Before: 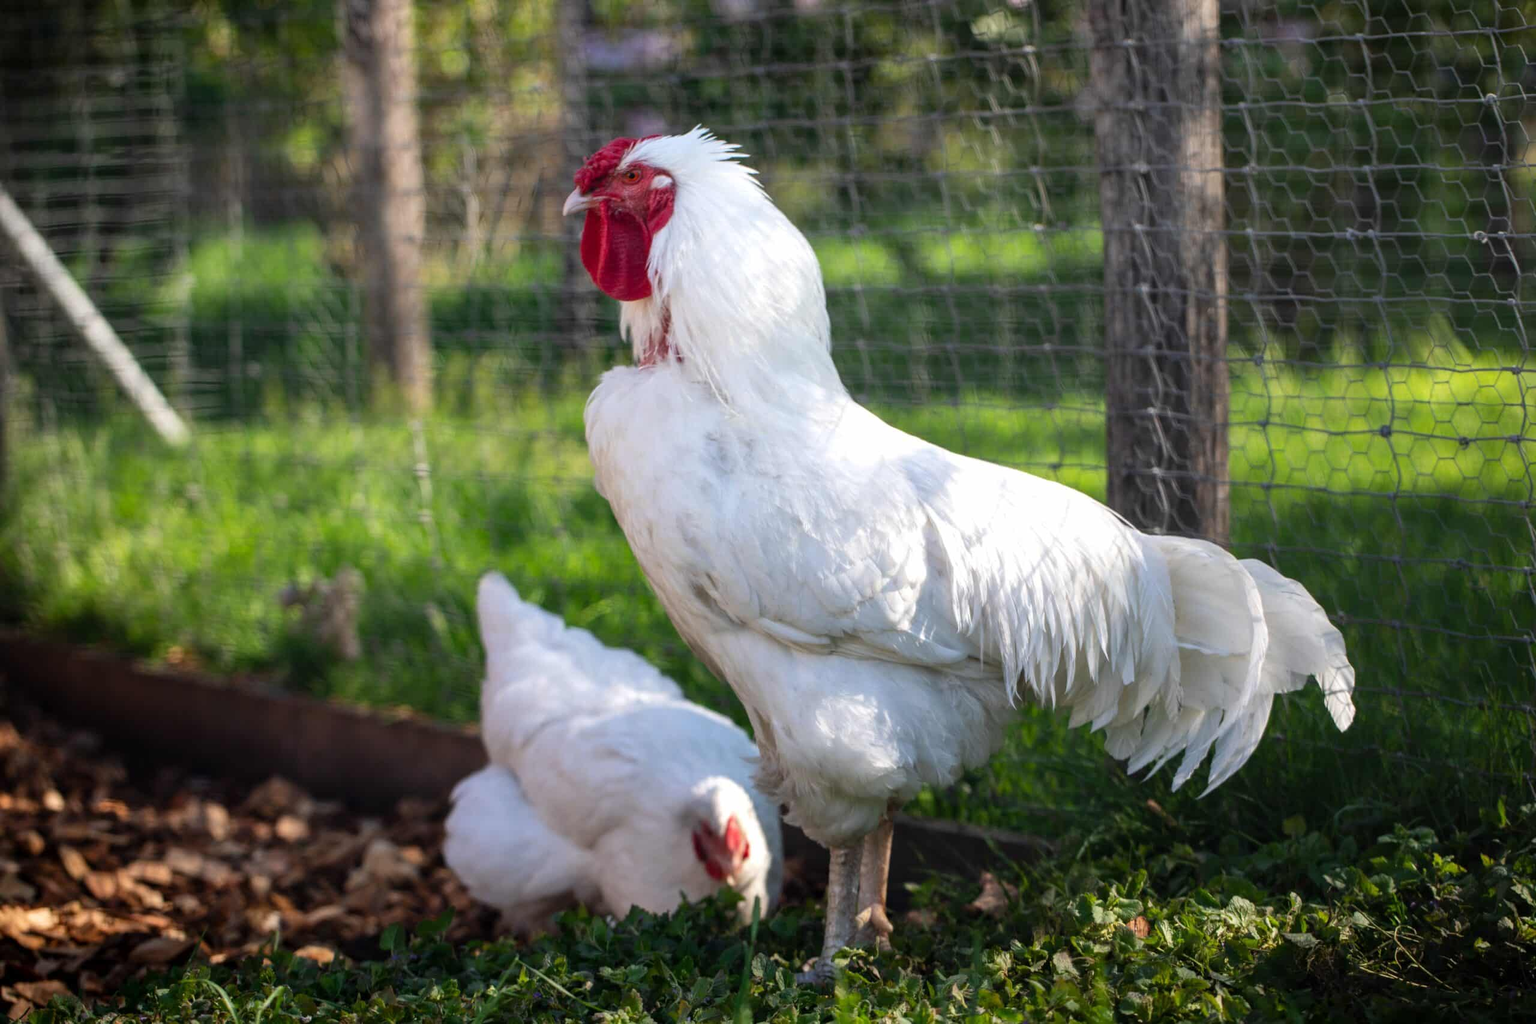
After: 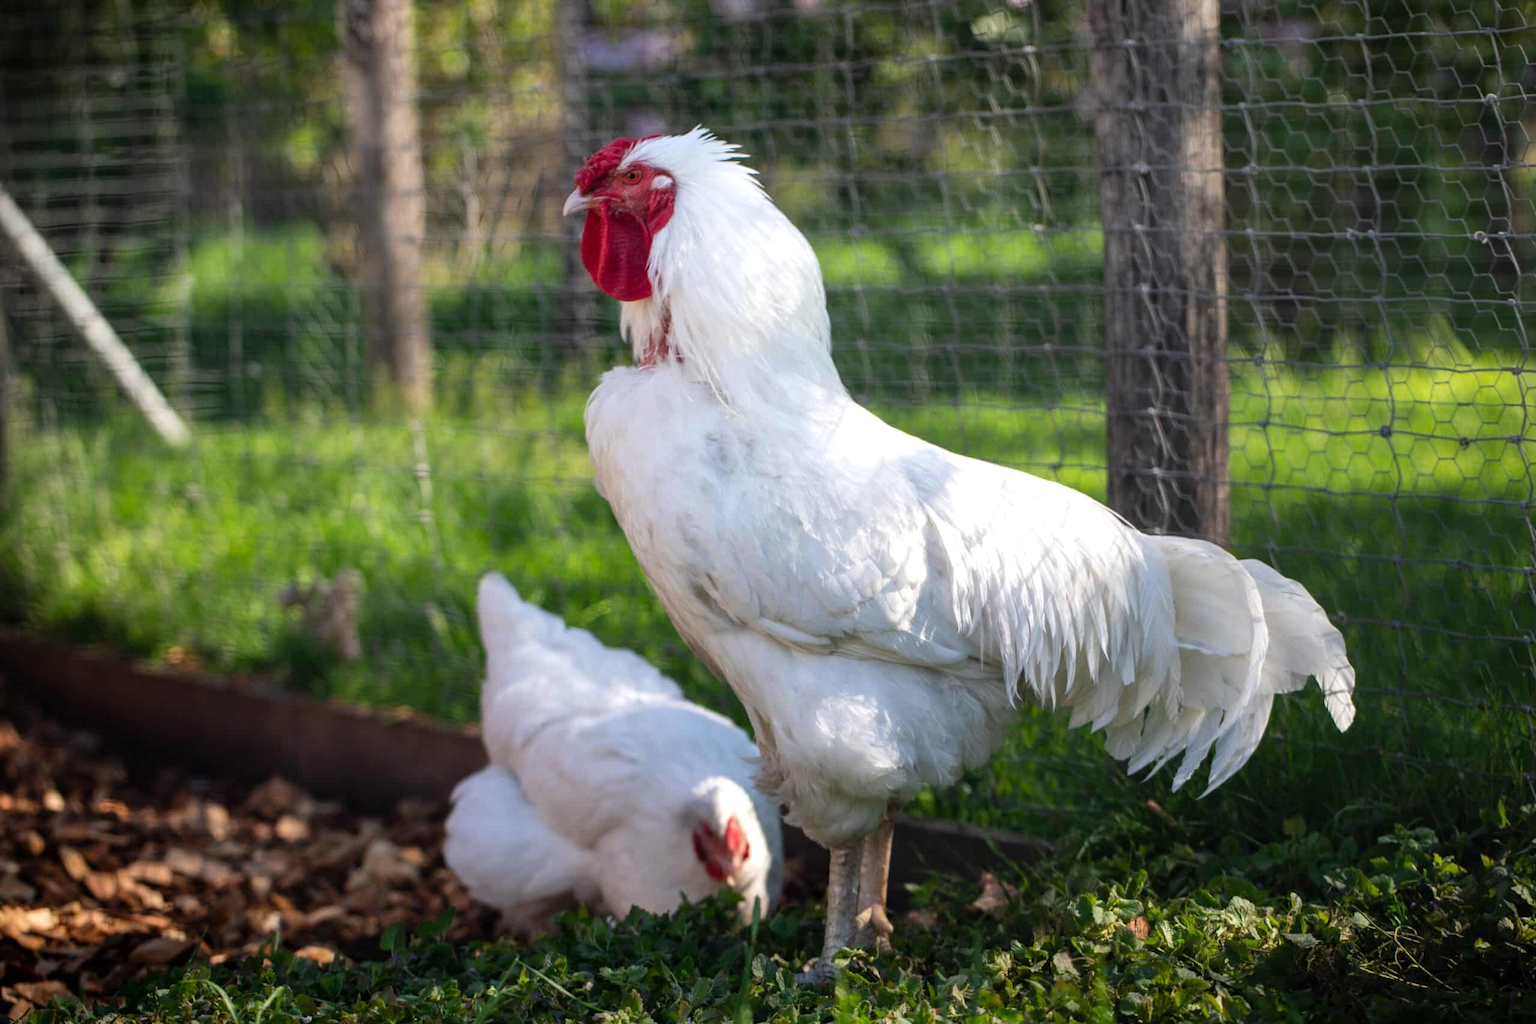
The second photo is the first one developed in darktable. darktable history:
tone equalizer: -8 EV 0.067 EV, luminance estimator HSV value / RGB max
